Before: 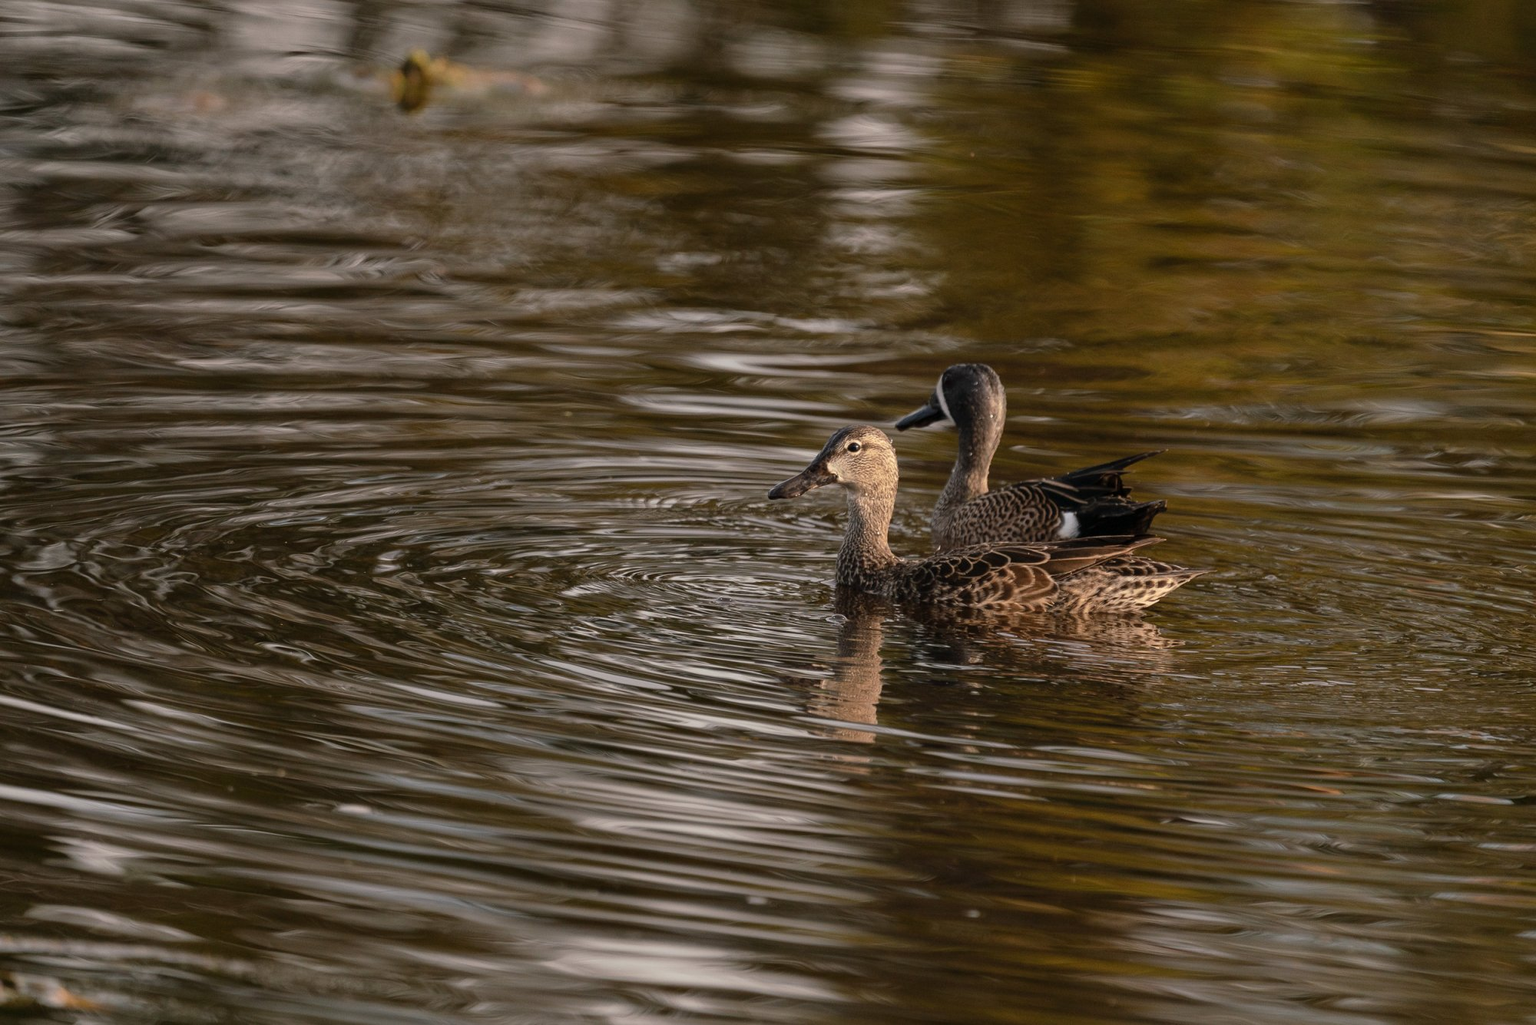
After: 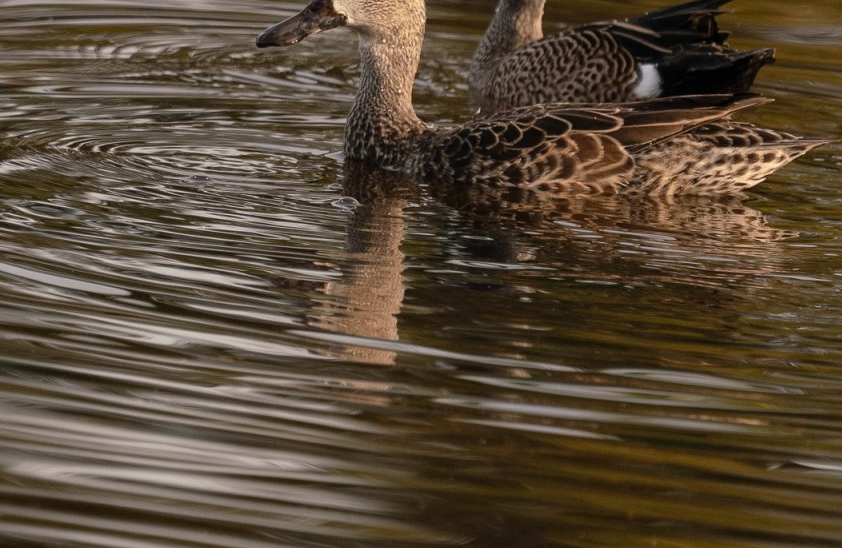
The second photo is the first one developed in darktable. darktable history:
tone equalizer: on, module defaults
crop: left 37.221%, top 45.169%, right 20.63%, bottom 13.777%
